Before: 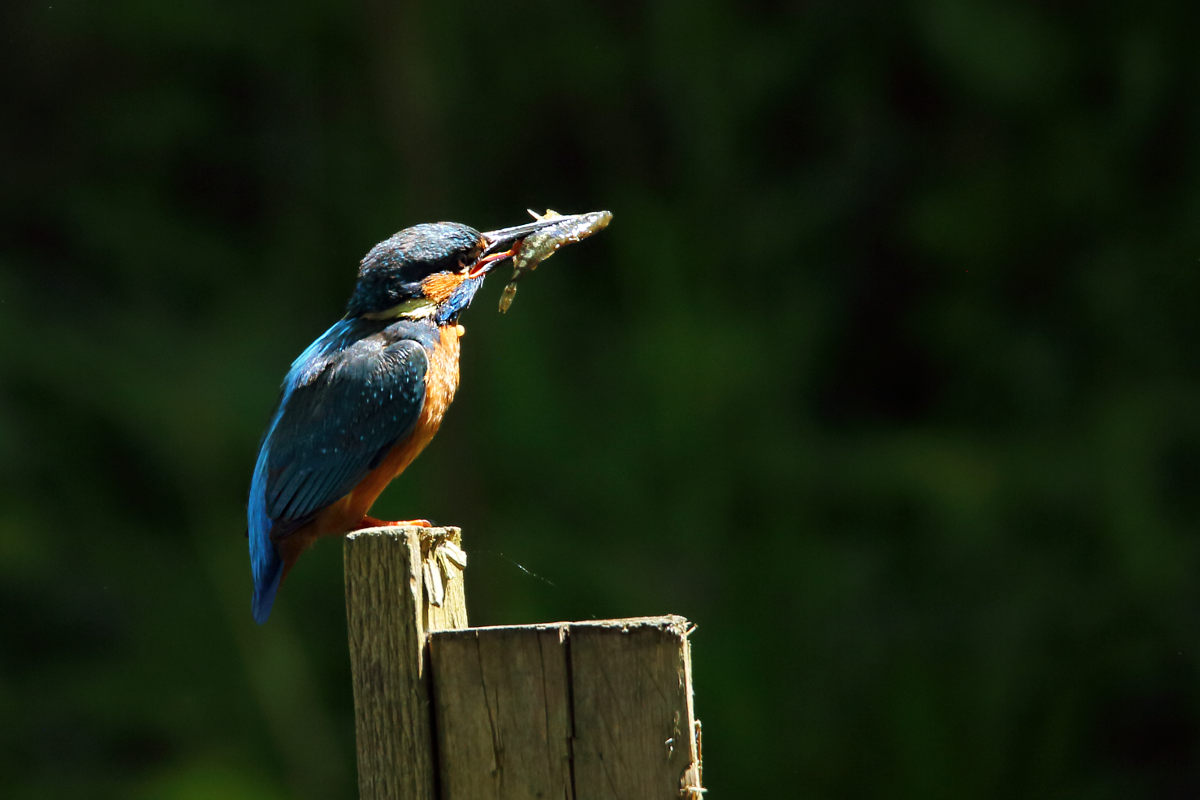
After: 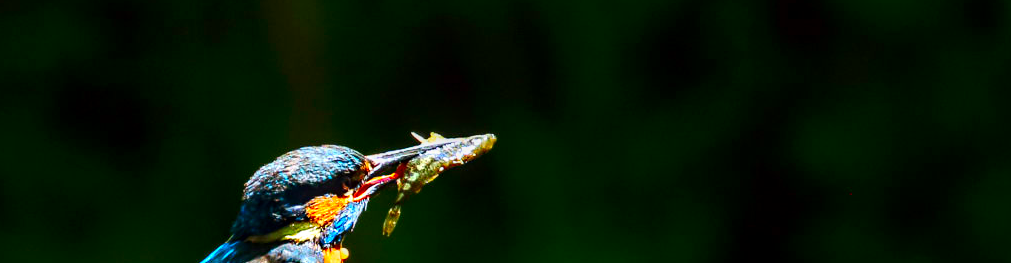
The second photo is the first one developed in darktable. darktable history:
contrast brightness saturation: contrast 0.264, brightness 0.016, saturation 0.852
local contrast: highlights 28%, detail 150%
crop and rotate: left 9.7%, top 9.678%, right 6.005%, bottom 57.416%
